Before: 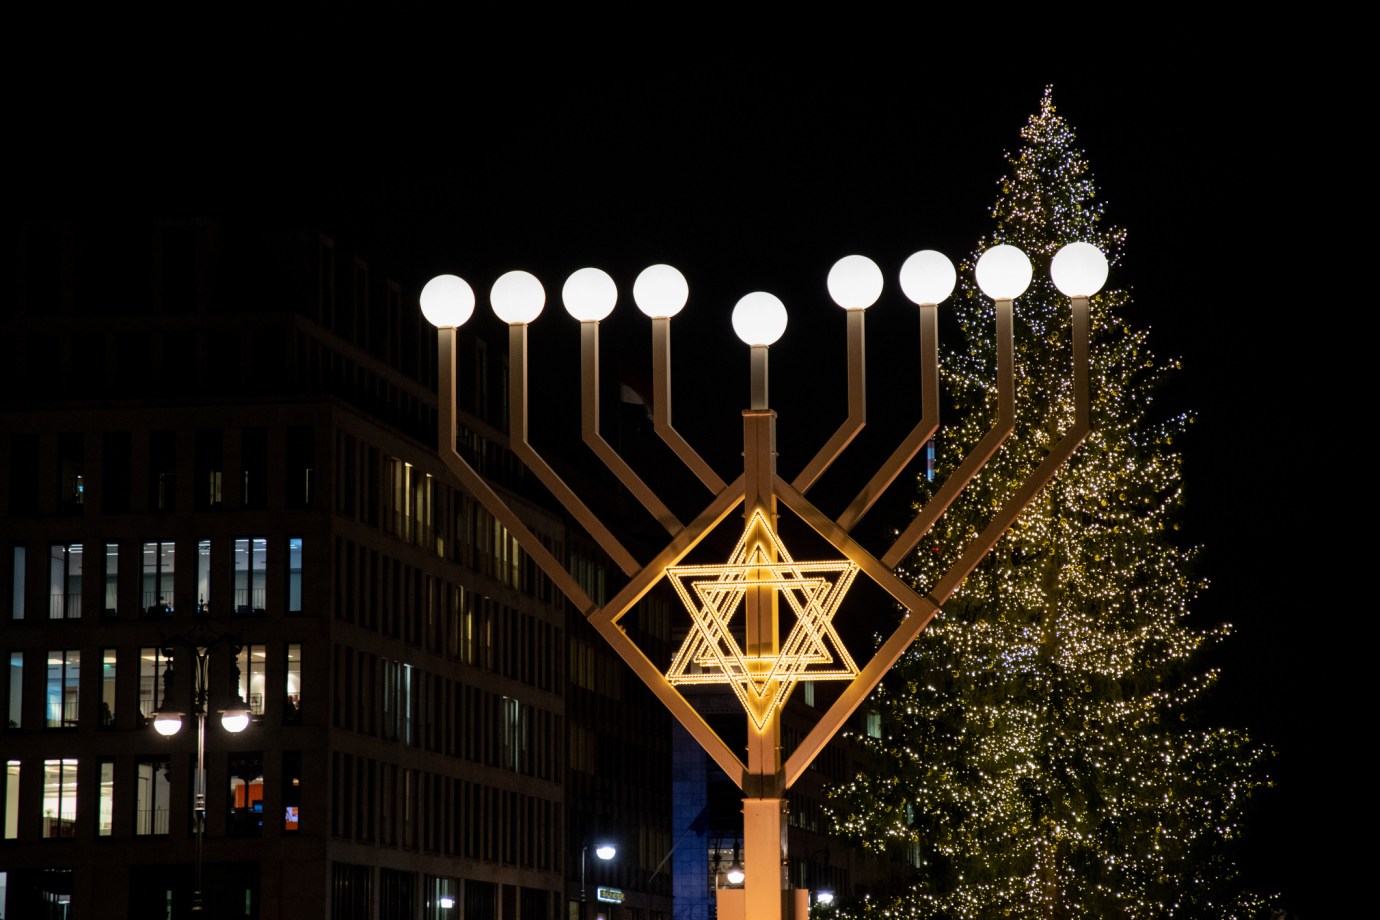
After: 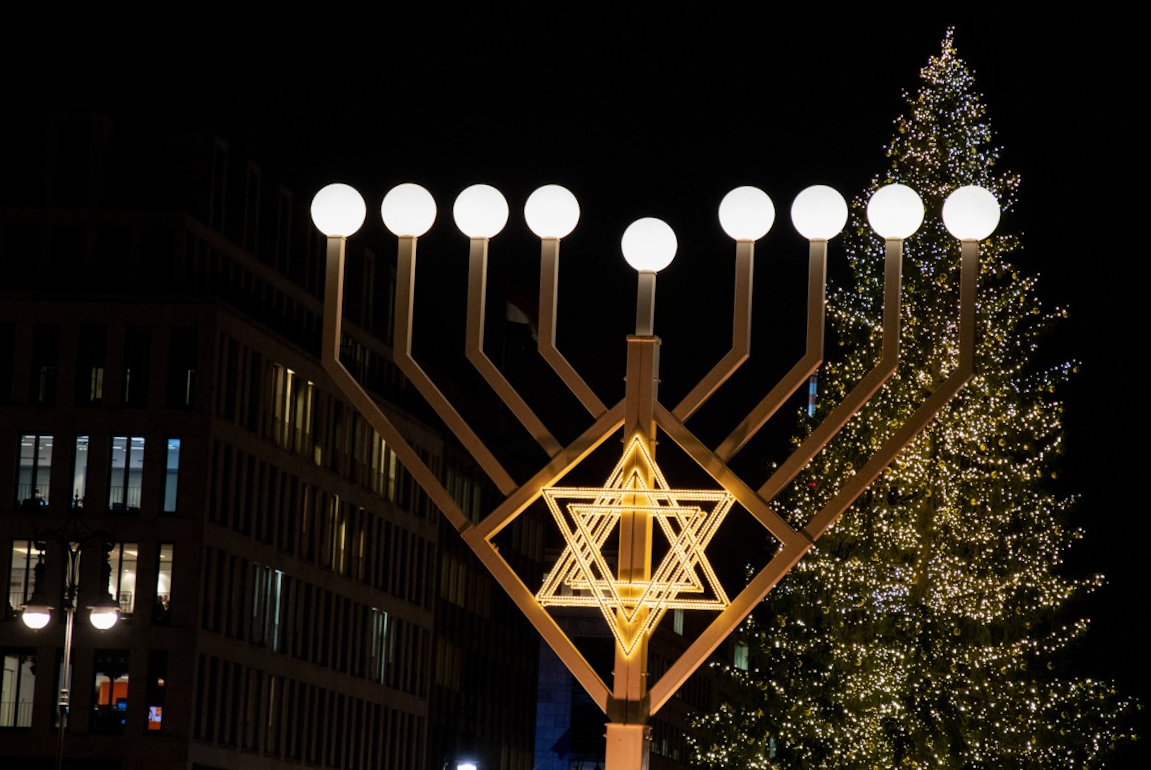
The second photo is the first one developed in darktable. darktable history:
crop and rotate: angle -3.12°, left 5.26%, top 5.166%, right 4.632%, bottom 4.338%
